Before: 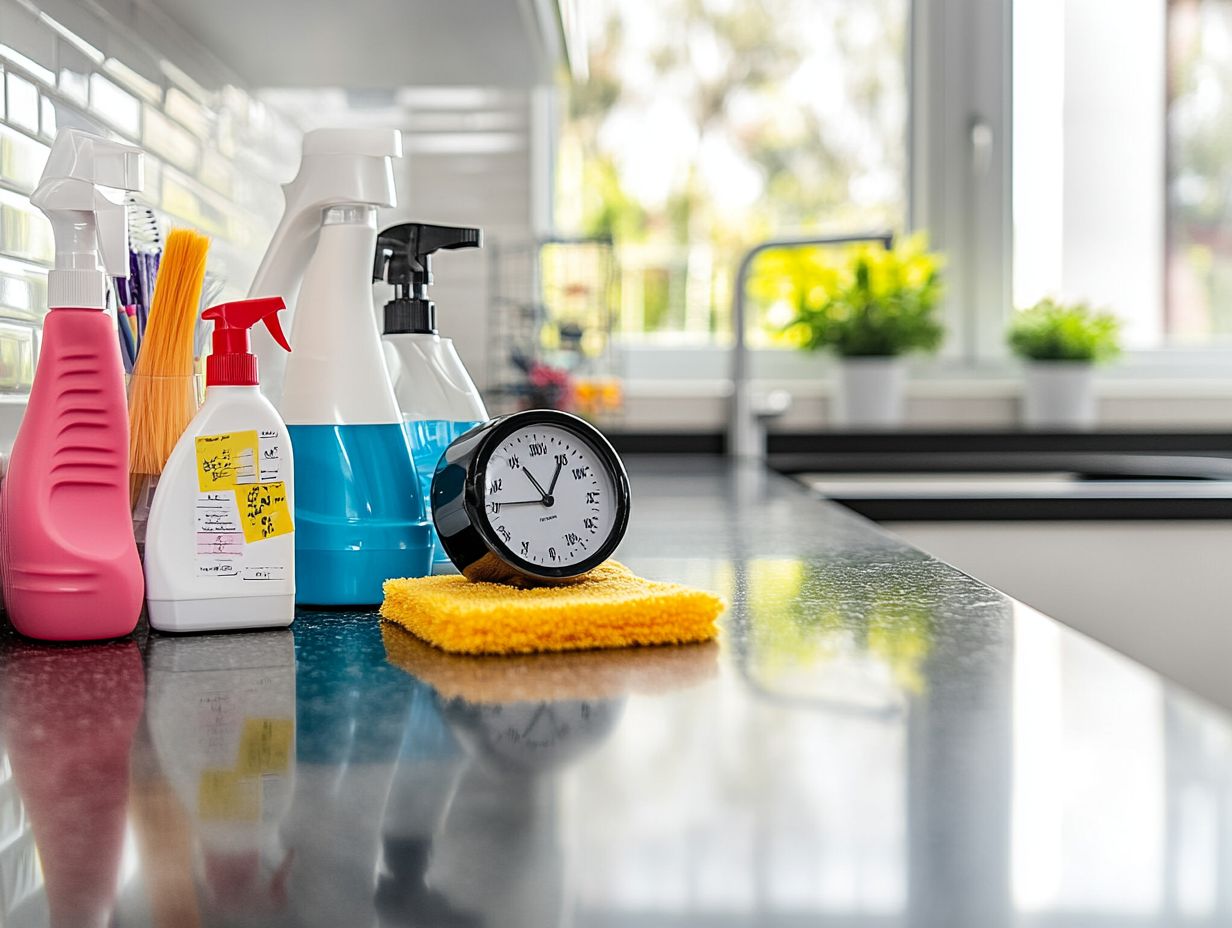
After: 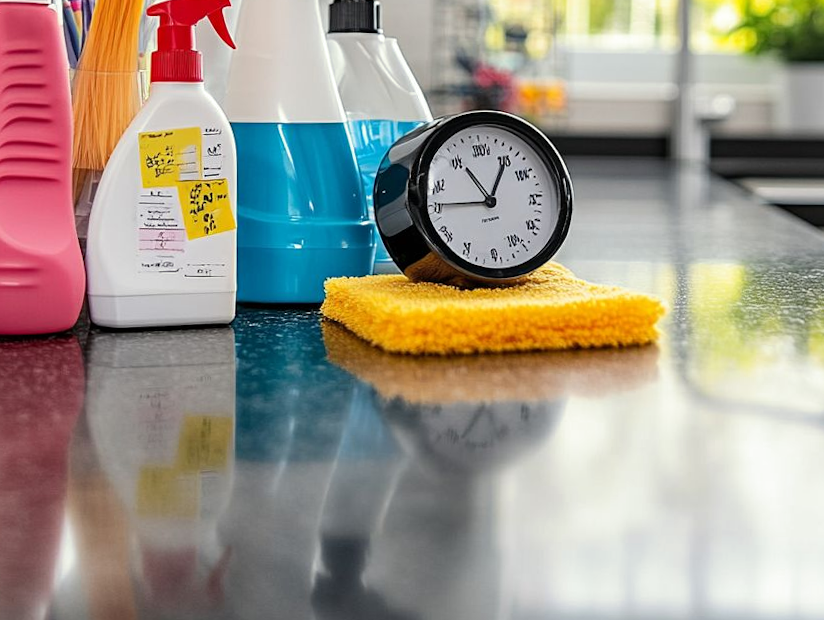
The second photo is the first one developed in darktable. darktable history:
contrast equalizer: y [[0.5 ×6], [0.5 ×6], [0.975, 0.964, 0.925, 0.865, 0.793, 0.721], [0 ×6], [0 ×6]]
crop and rotate: angle -0.82°, left 3.85%, top 31.828%, right 27.992%
split-toning: shadows › saturation 0.61, highlights › saturation 0.58, balance -28.74, compress 87.36%
